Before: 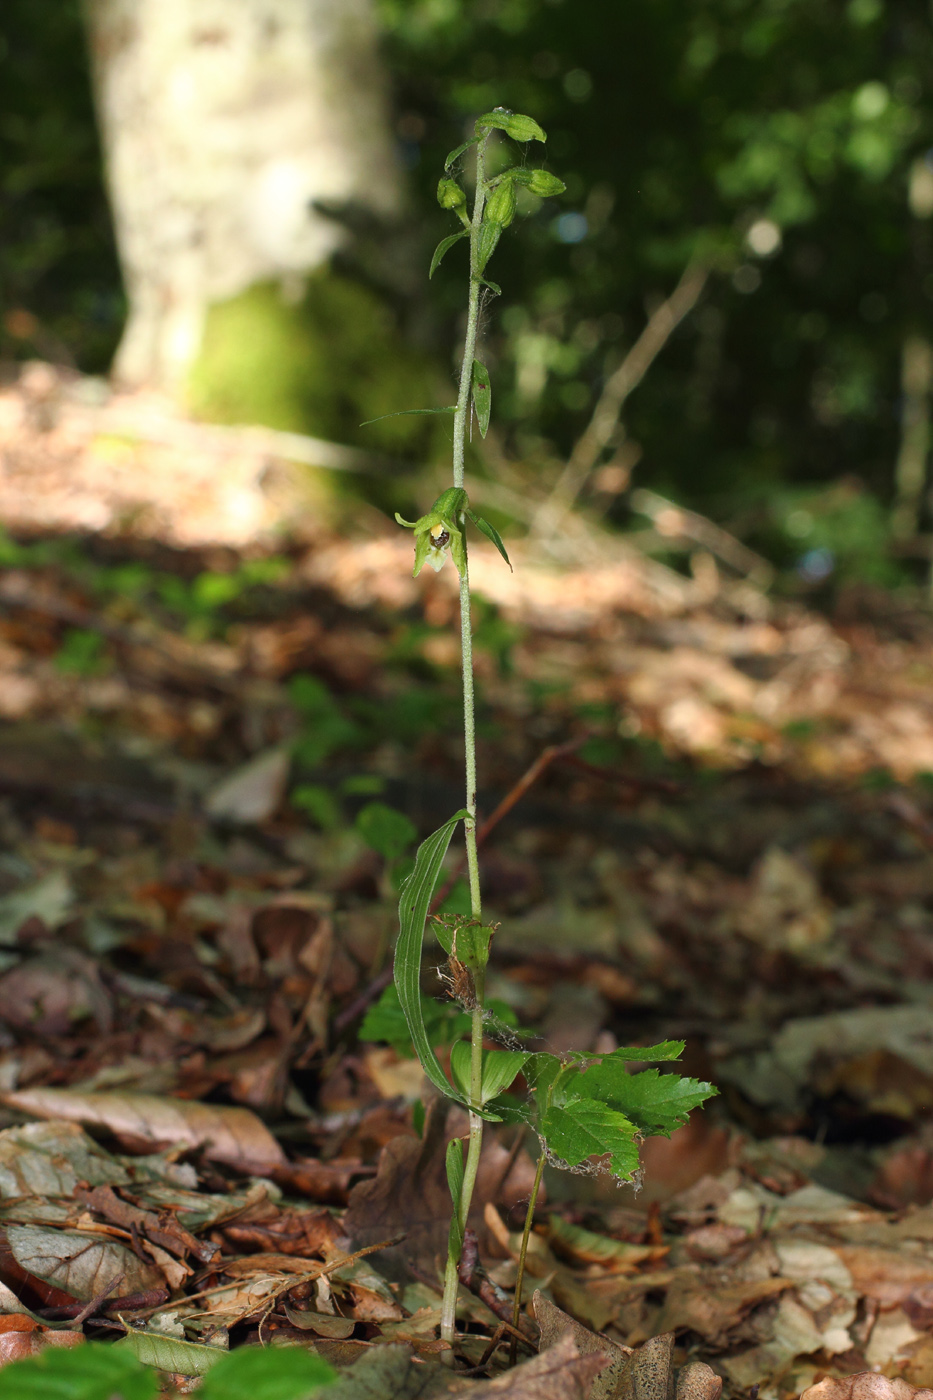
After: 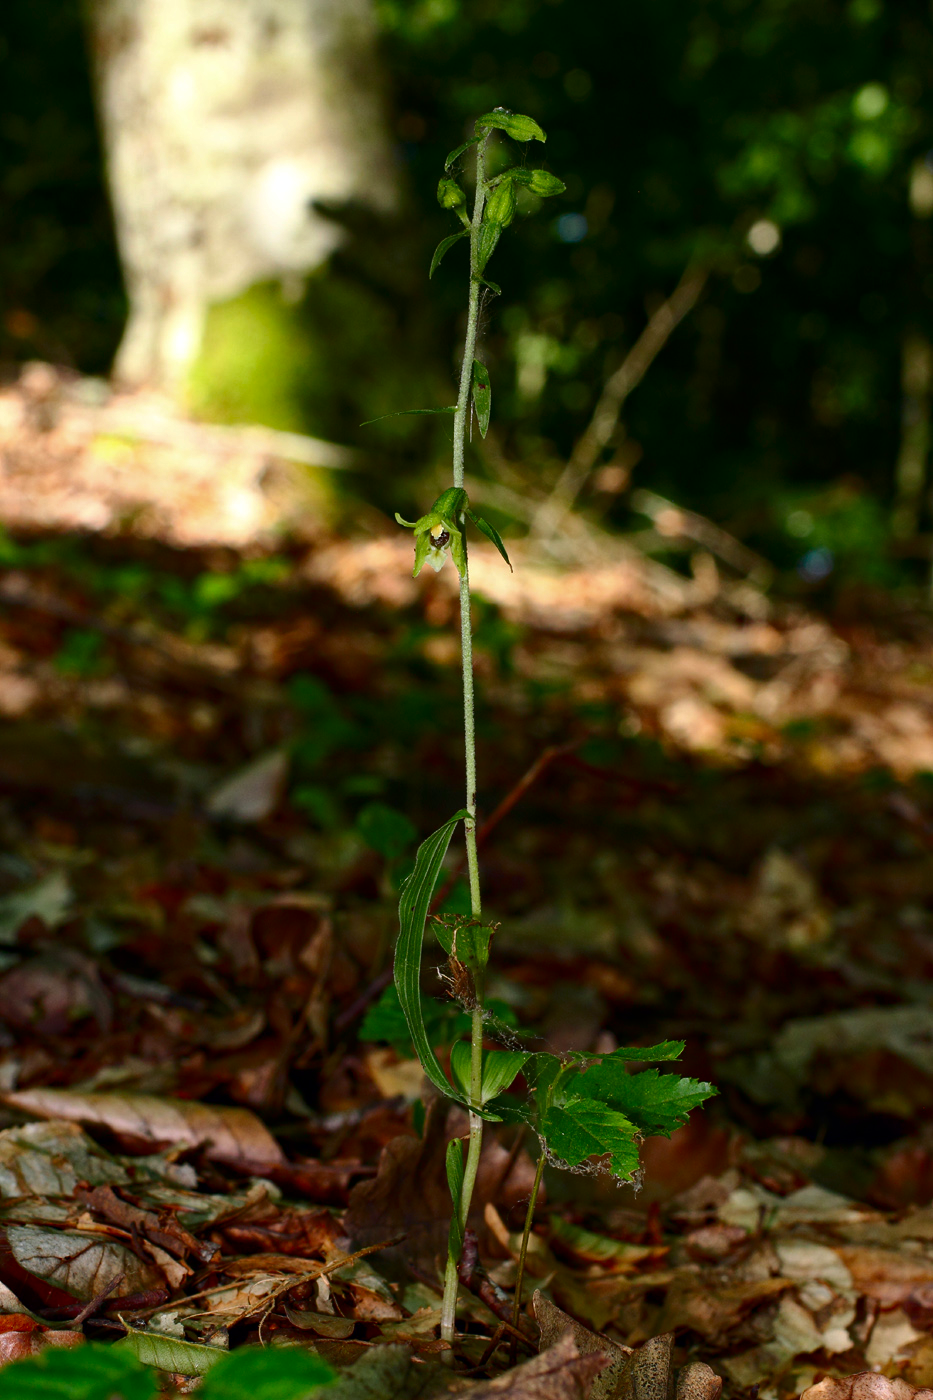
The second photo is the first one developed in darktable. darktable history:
contrast brightness saturation: contrast 0.21, brightness -0.11, saturation 0.21
rgb curve: curves: ch0 [(0, 0) (0.175, 0.154) (0.785, 0.663) (1, 1)]
haze removal: compatibility mode true, adaptive false
